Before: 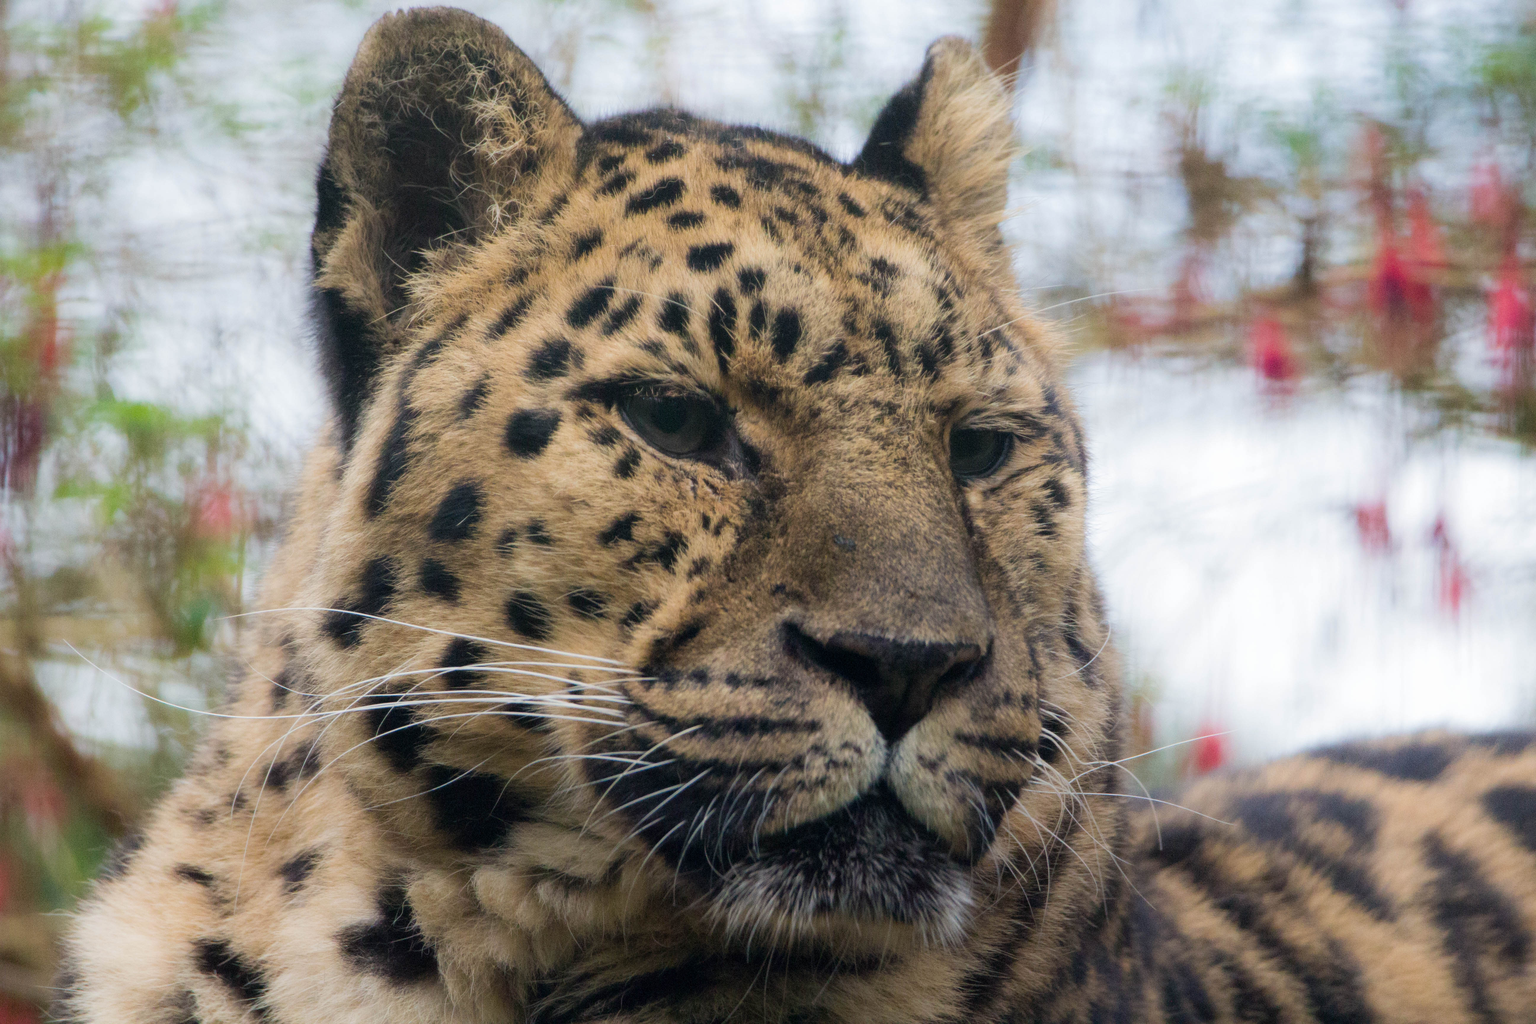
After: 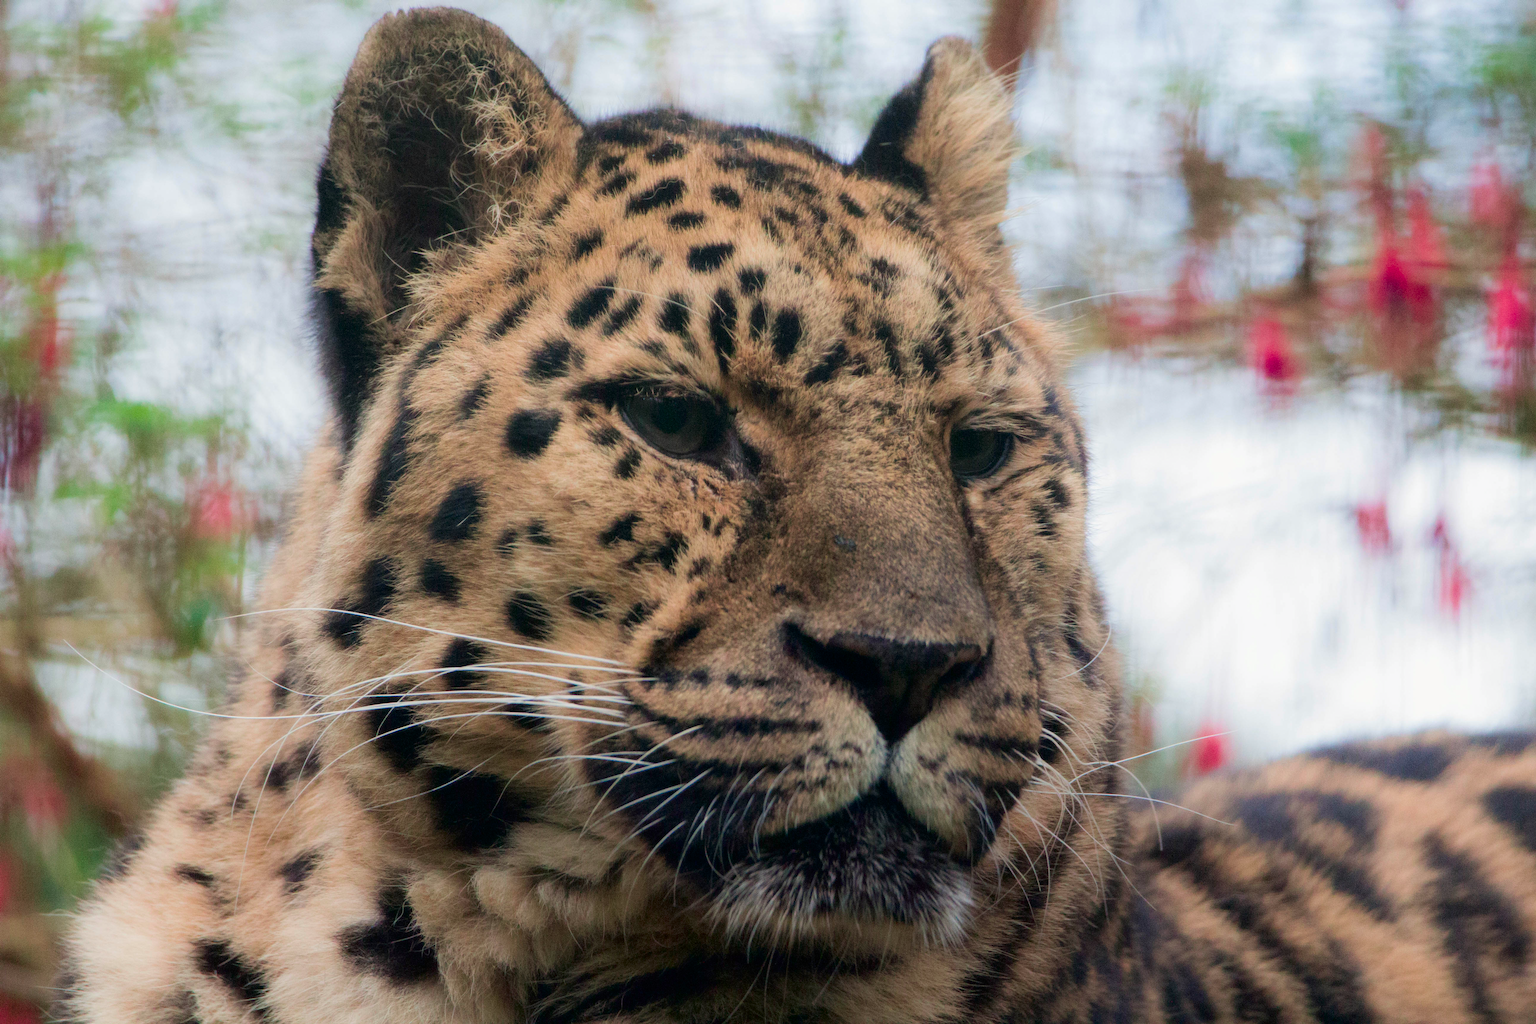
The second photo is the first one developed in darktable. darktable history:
tone curve: curves: ch0 [(0, 0) (0.059, 0.027) (0.162, 0.125) (0.304, 0.279) (0.547, 0.532) (0.828, 0.815) (1, 0.983)]; ch1 [(0, 0) (0.23, 0.166) (0.34, 0.298) (0.371, 0.334) (0.435, 0.413) (0.477, 0.469) (0.499, 0.498) (0.529, 0.544) (0.559, 0.587) (0.743, 0.798) (1, 1)]; ch2 [(0, 0) (0.431, 0.414) (0.498, 0.503) (0.524, 0.531) (0.568, 0.567) (0.6, 0.597) (0.643, 0.631) (0.74, 0.721) (1, 1)], color space Lab, independent channels, preserve colors none
